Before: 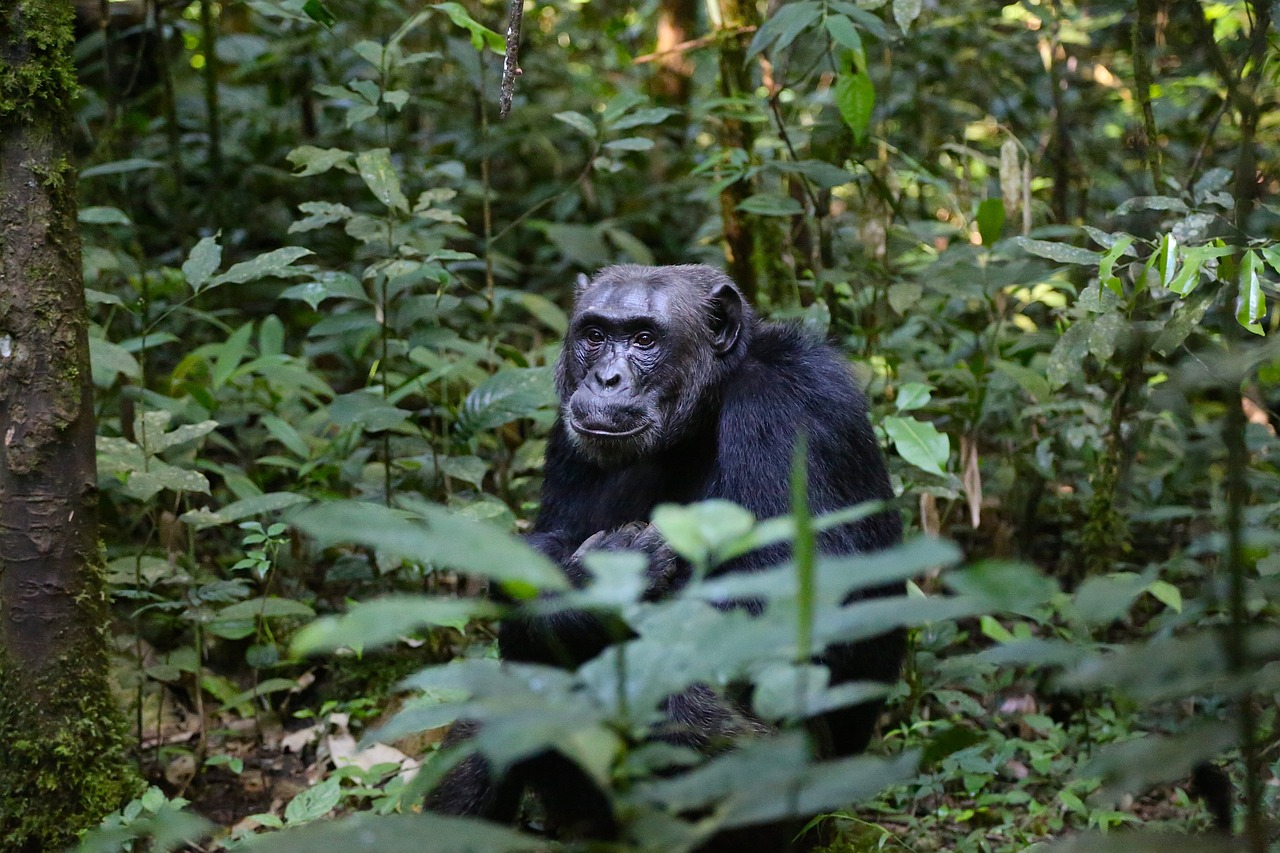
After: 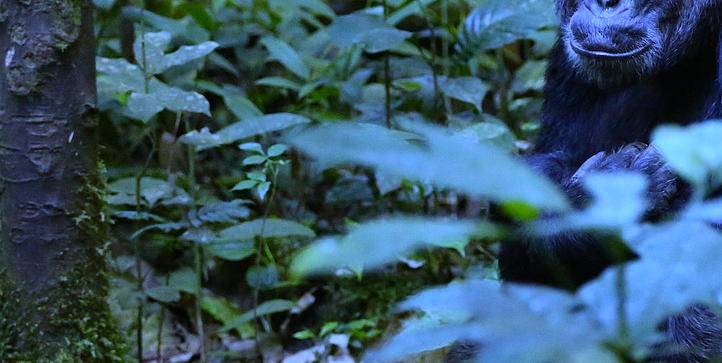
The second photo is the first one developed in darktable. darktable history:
levels: levels [0, 0.492, 0.984]
white balance: red 0.766, blue 1.537
crop: top 44.483%, right 43.593%, bottom 12.892%
exposure: compensate highlight preservation false
